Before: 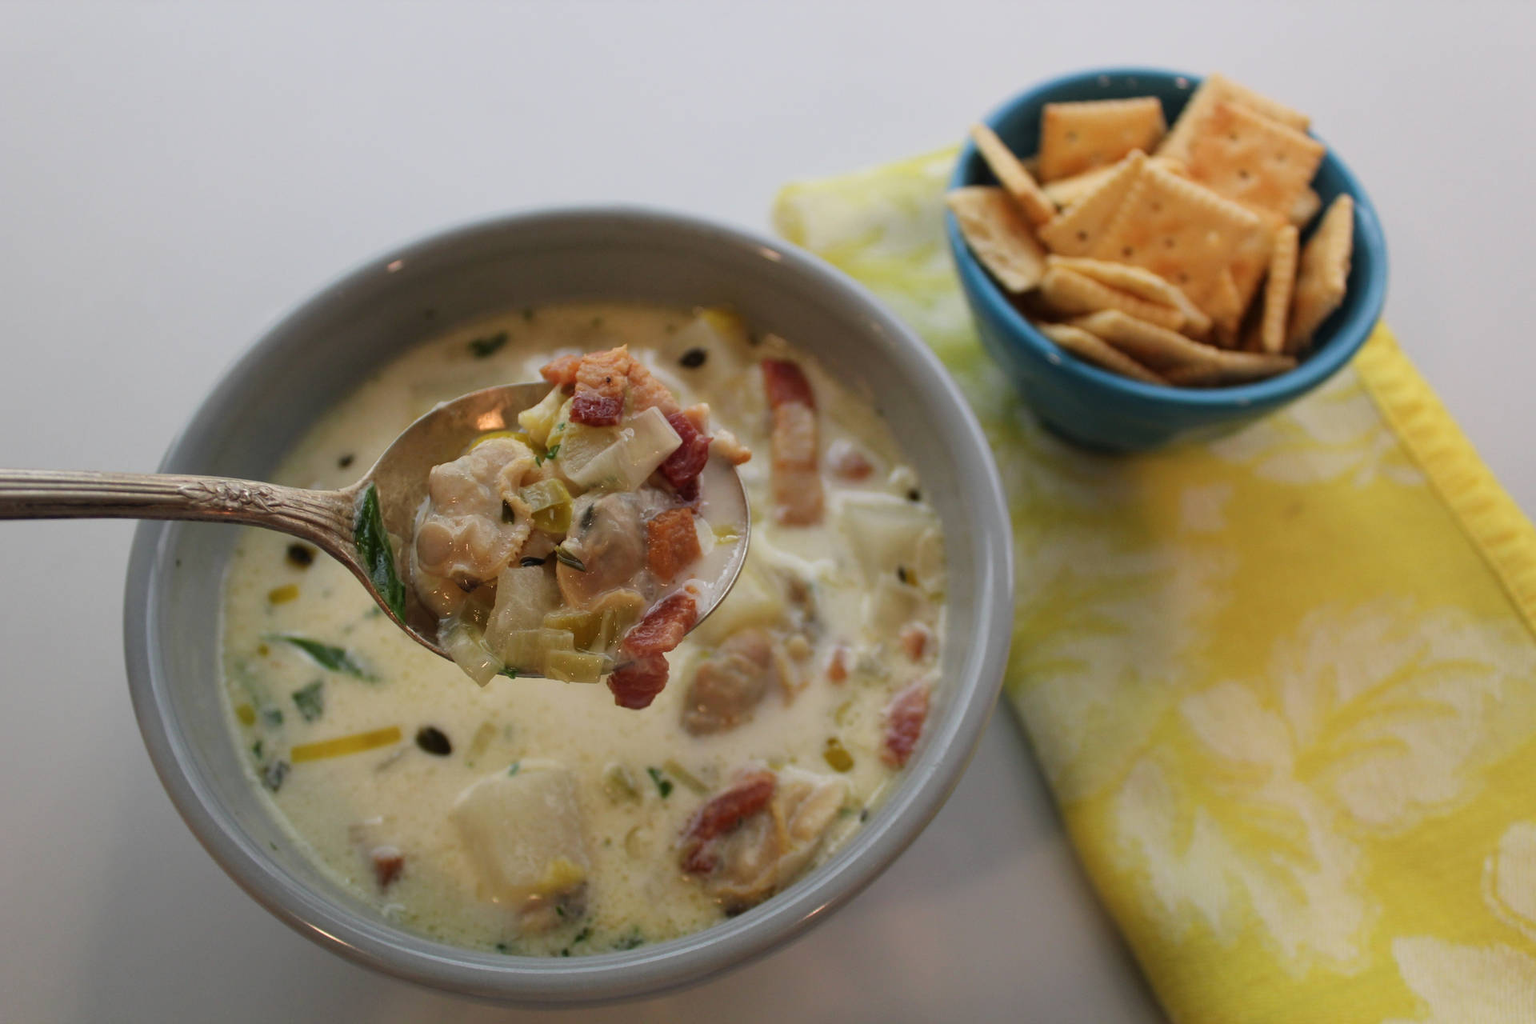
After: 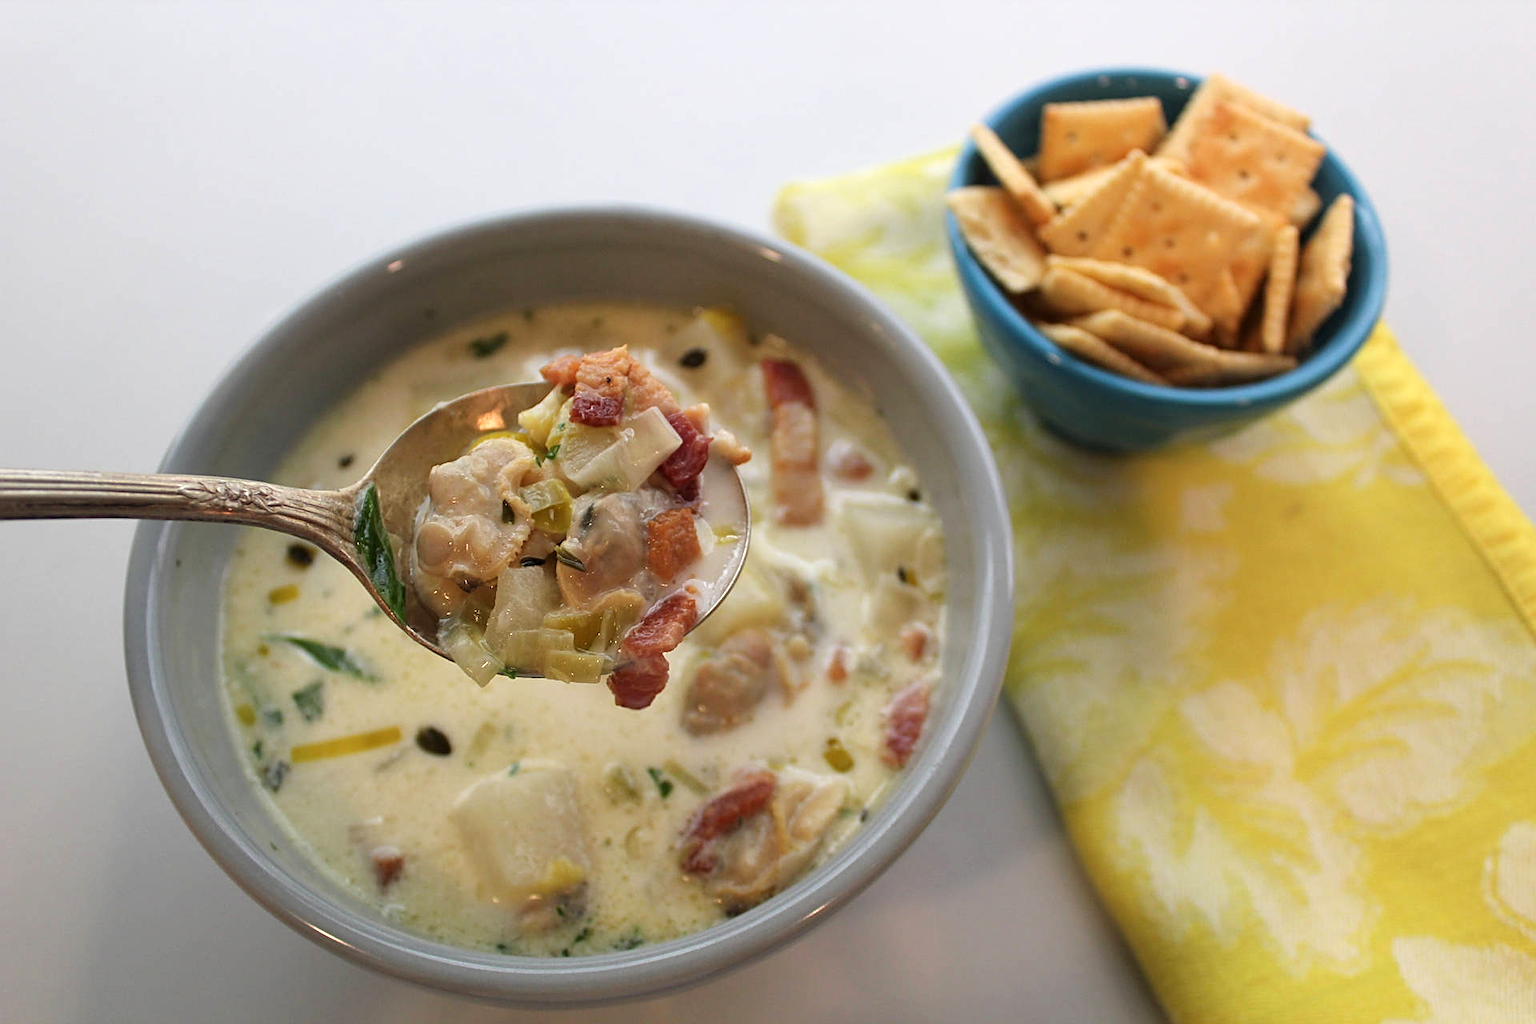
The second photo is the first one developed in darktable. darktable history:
exposure: black level correction 0.001, exposure 0.499 EV, compensate exposure bias true, compensate highlight preservation false
sharpen: on, module defaults
